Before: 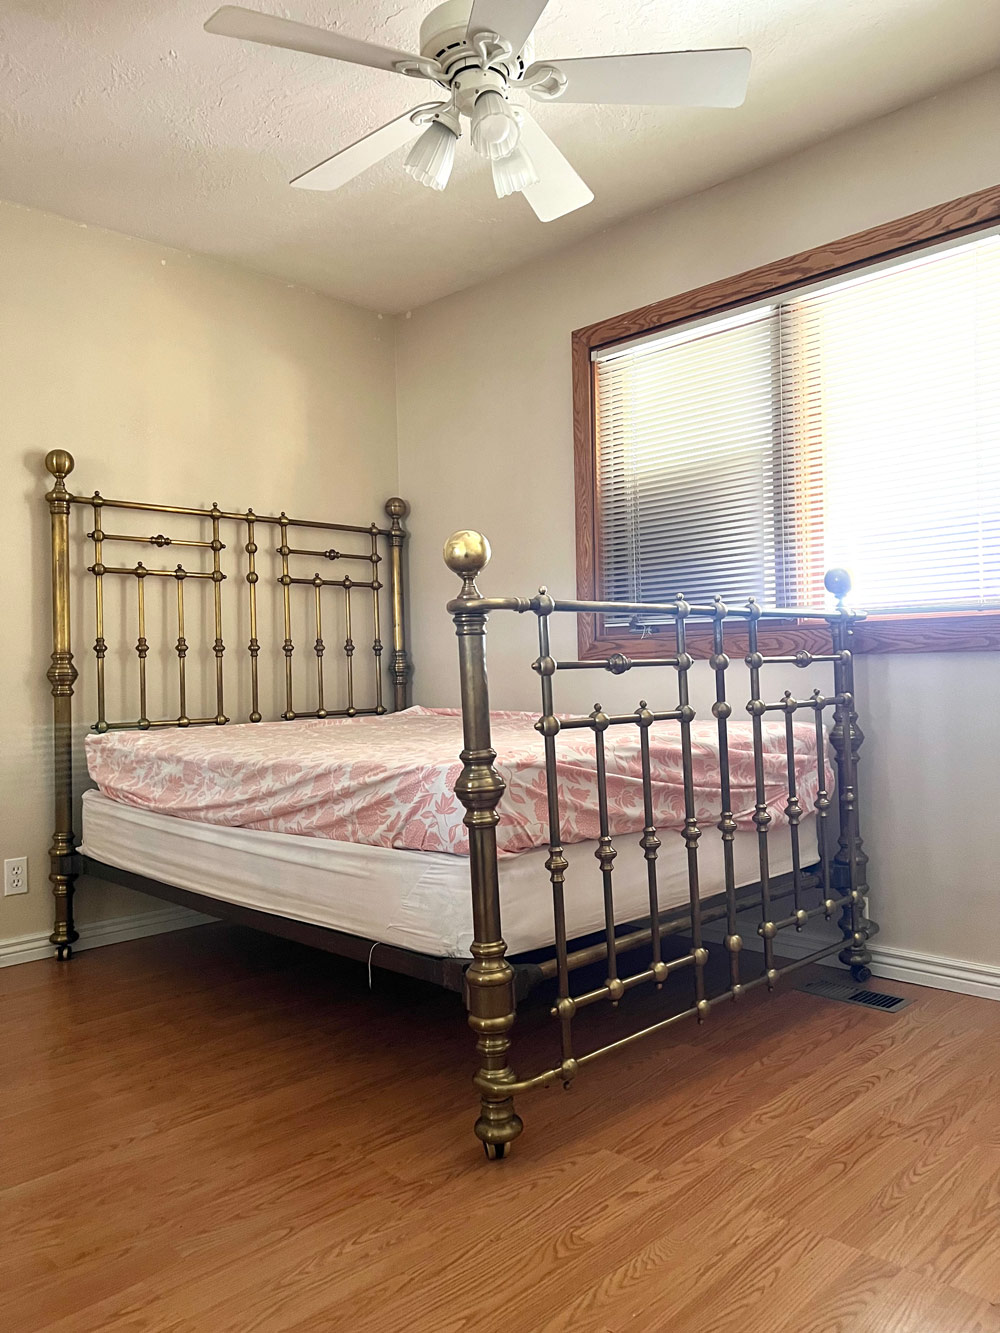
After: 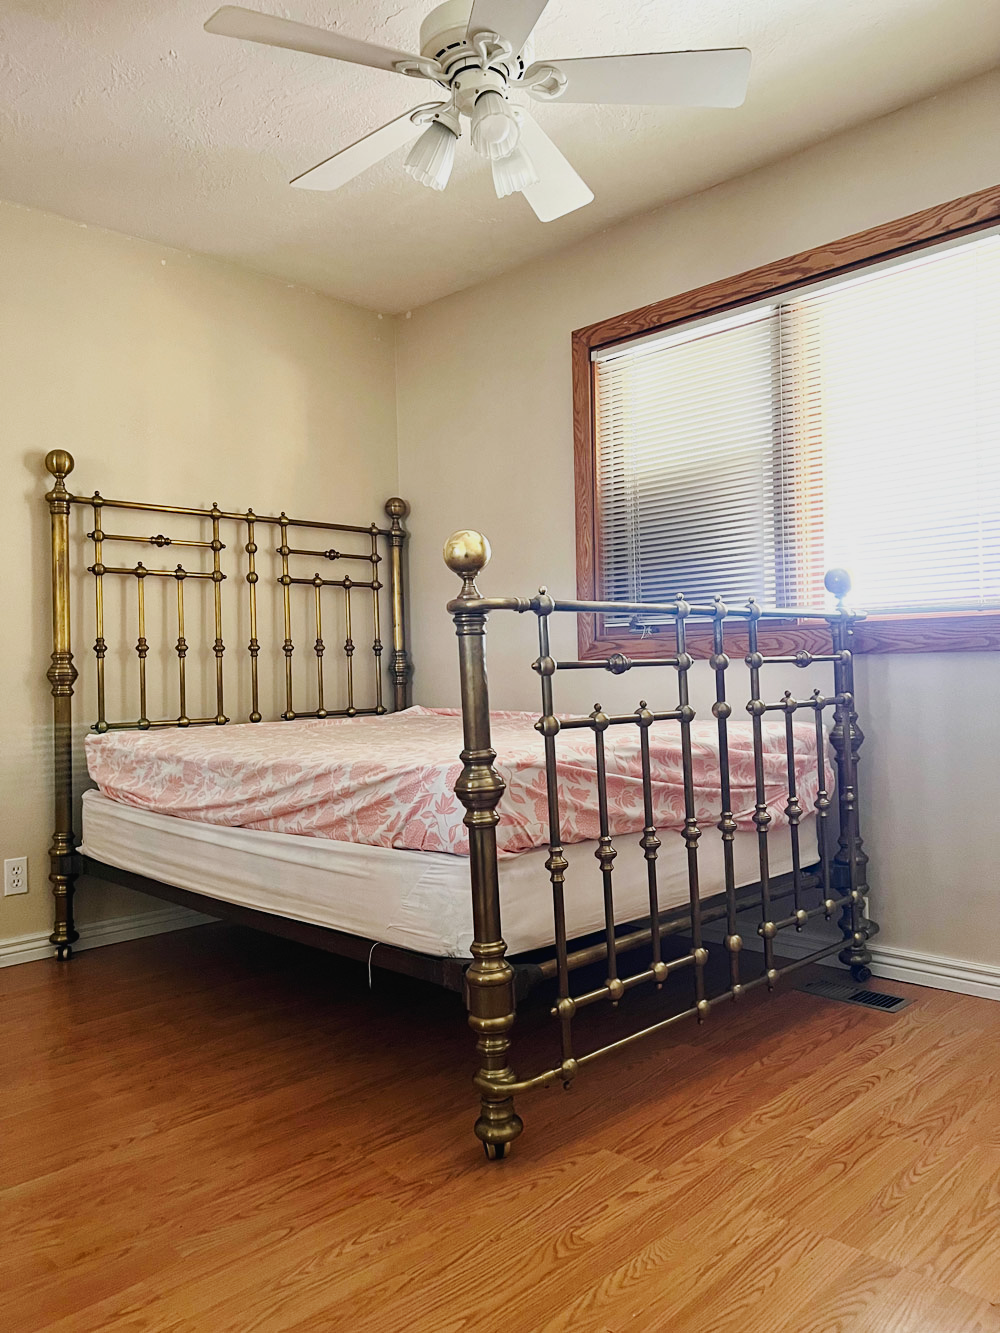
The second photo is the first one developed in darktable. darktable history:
haze removal: adaptive false
tone curve: curves: ch0 [(0, 0.018) (0.036, 0.038) (0.15, 0.131) (0.27, 0.247) (0.528, 0.554) (0.761, 0.761) (1, 0.919)]; ch1 [(0, 0) (0.179, 0.173) (0.322, 0.32) (0.429, 0.431) (0.502, 0.5) (0.519, 0.522) (0.562, 0.588) (0.625, 0.67) (0.711, 0.745) (1, 1)]; ch2 [(0, 0) (0.29, 0.295) (0.404, 0.436) (0.497, 0.499) (0.521, 0.523) (0.561, 0.605) (0.657, 0.655) (0.712, 0.764) (1, 1)], preserve colors none
